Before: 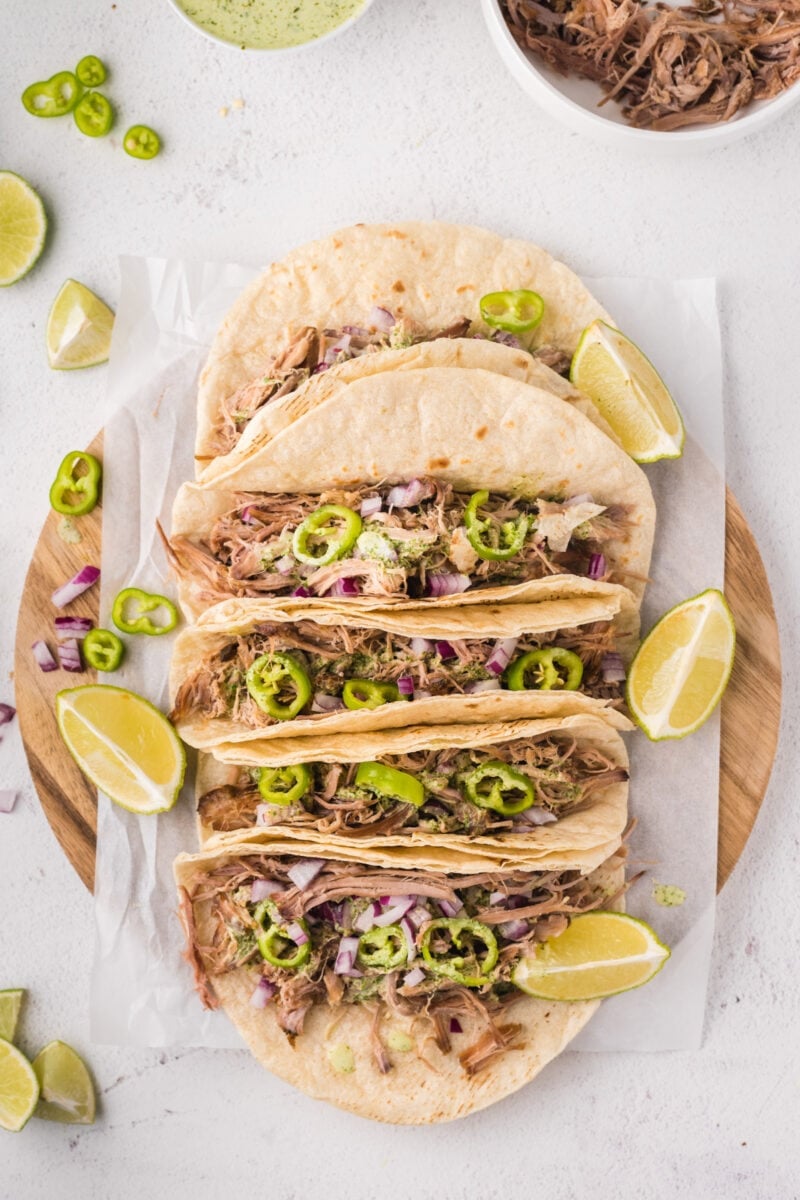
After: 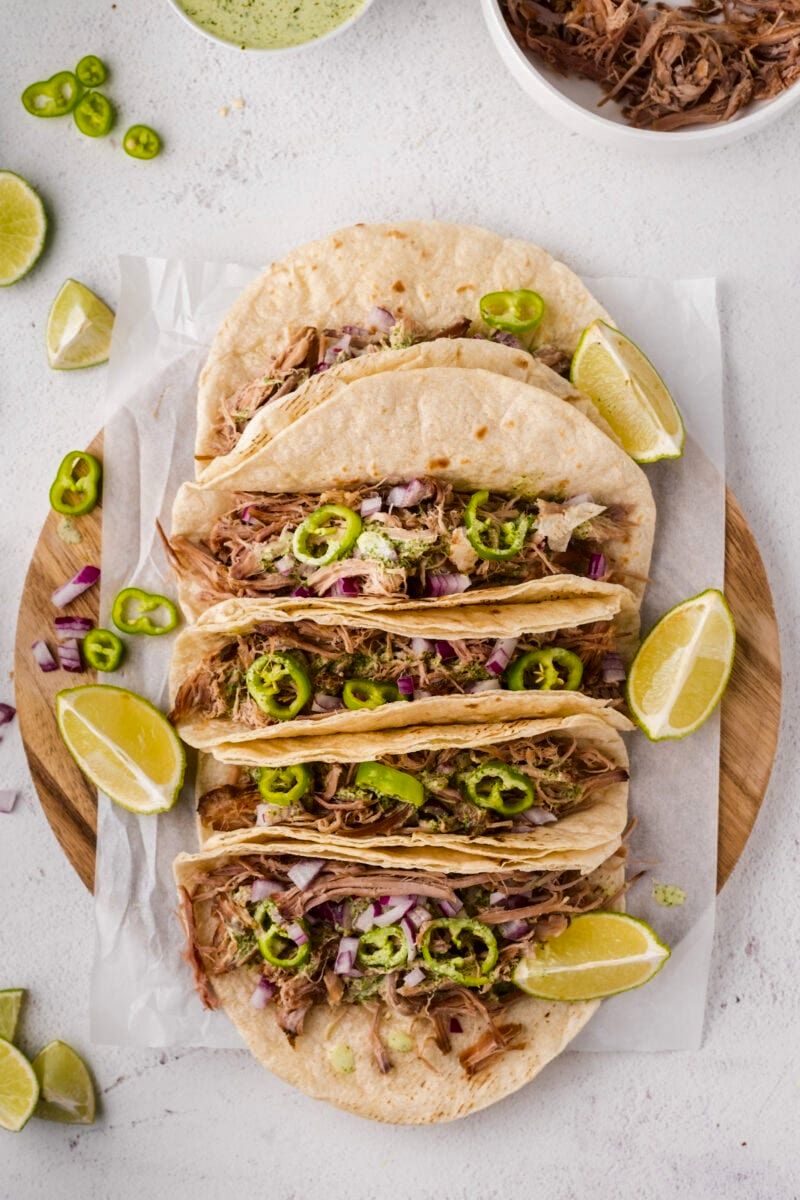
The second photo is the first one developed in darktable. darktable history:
contrast brightness saturation: brightness -0.217, saturation 0.08
